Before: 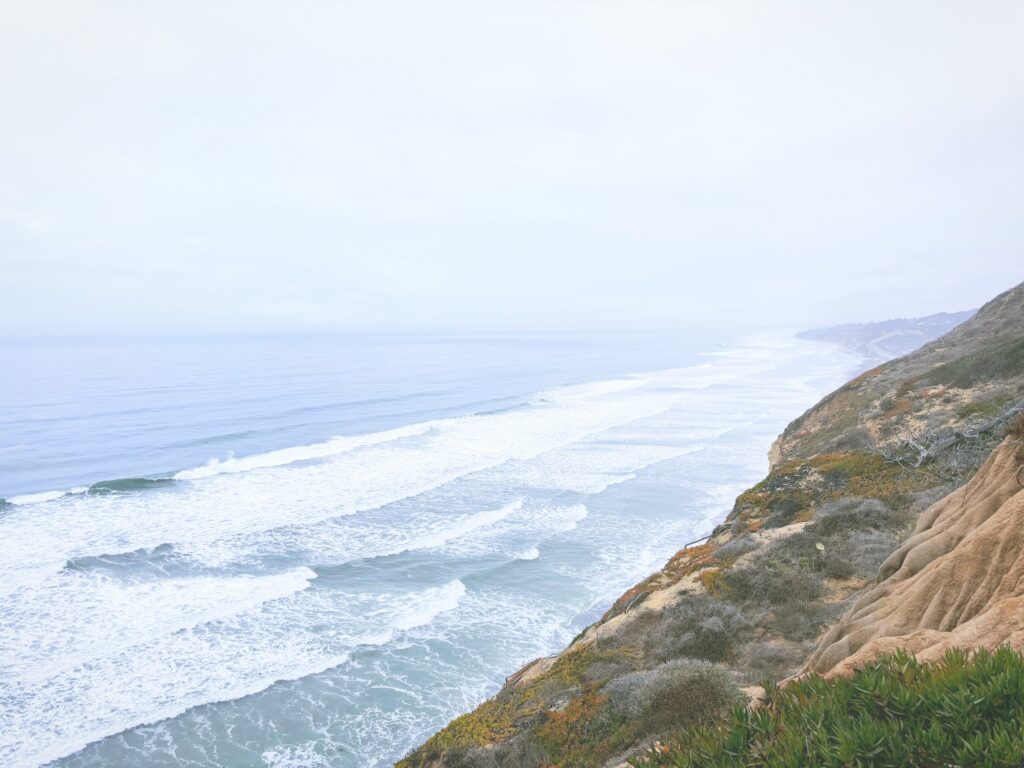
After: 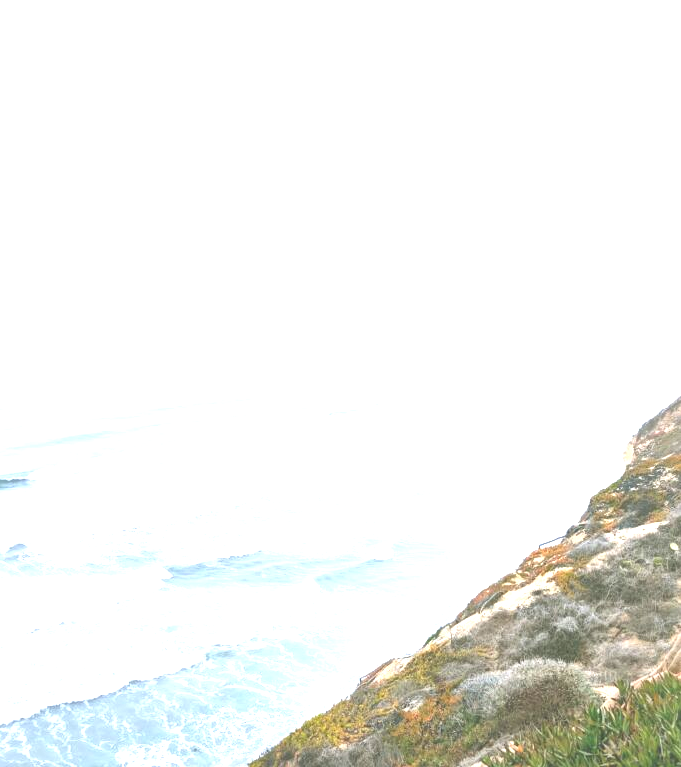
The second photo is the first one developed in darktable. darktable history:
crop and rotate: left 14.331%, right 19.144%
contrast brightness saturation: contrast -0.112
exposure: black level correction -0.002, exposure 1.354 EV, compensate highlight preservation false
local contrast: mode bilateral grid, contrast 20, coarseness 51, detail 171%, midtone range 0.2
